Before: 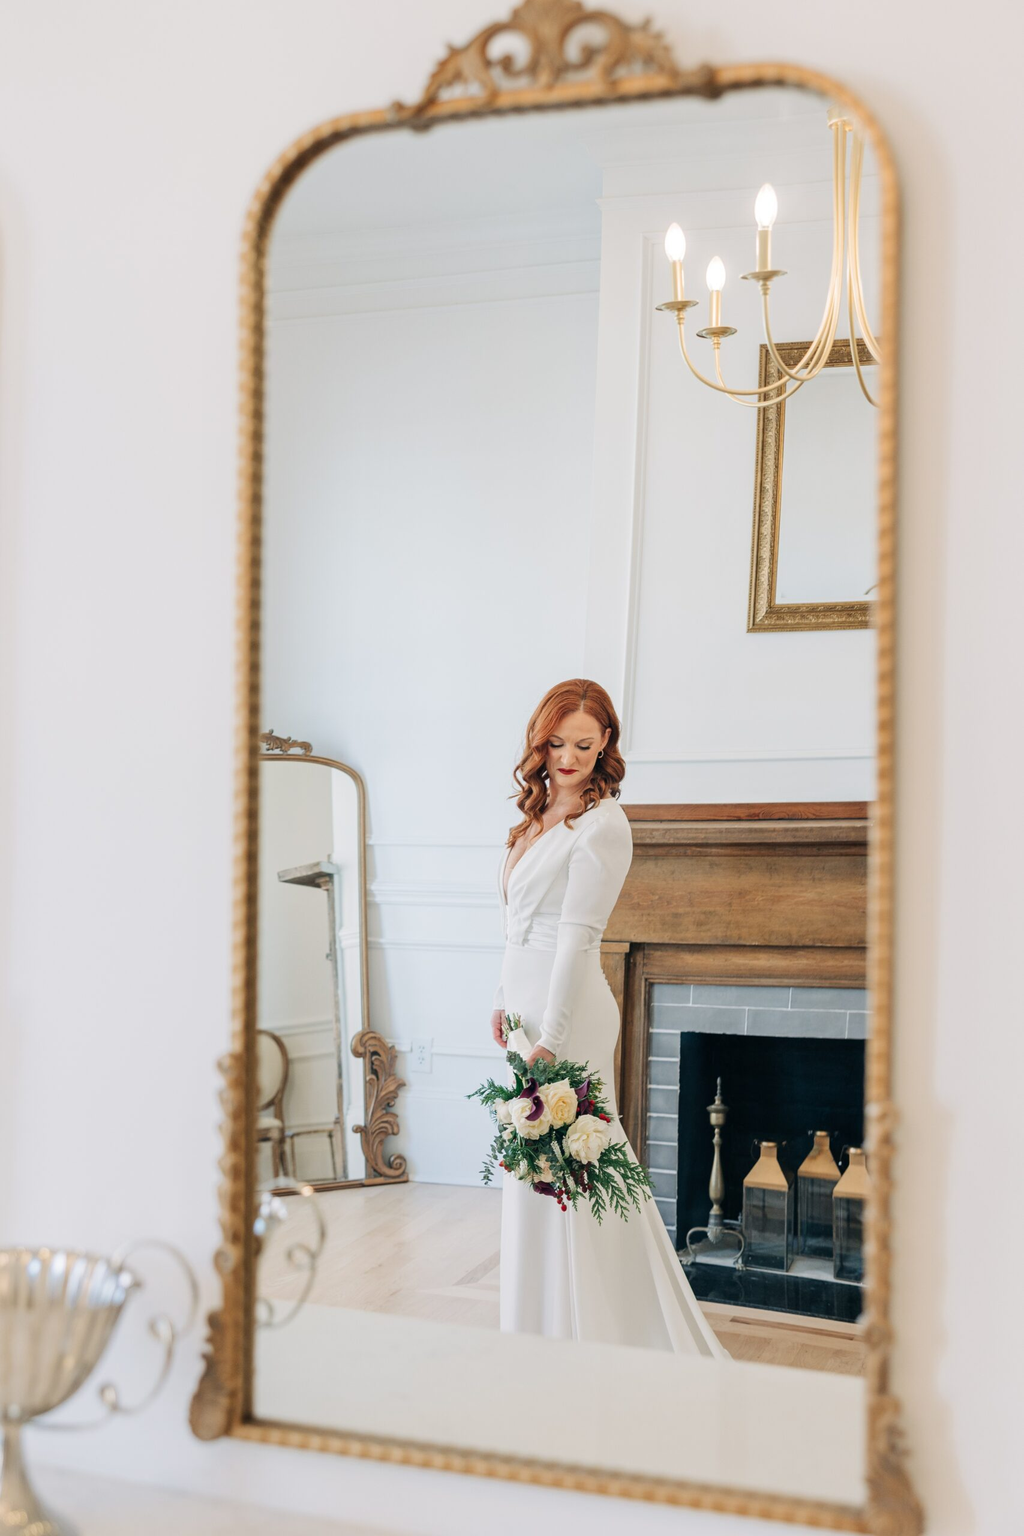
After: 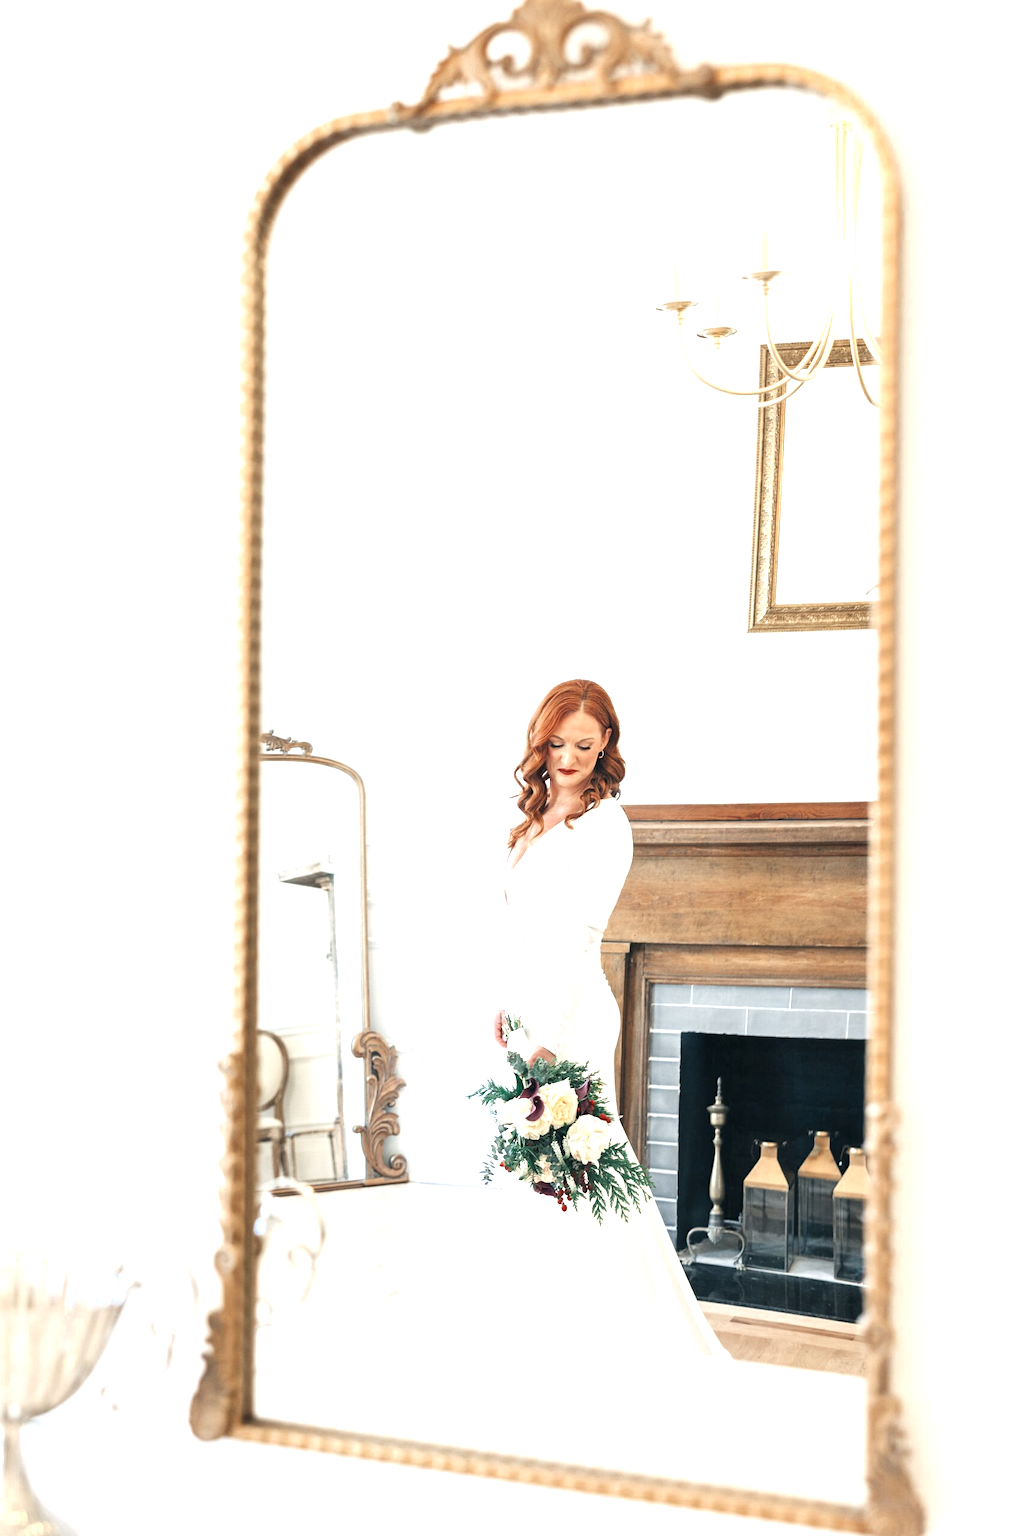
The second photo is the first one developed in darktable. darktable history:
exposure: black level correction 0, exposure 1.2 EV, compensate highlight preservation false
color zones: curves: ch0 [(0, 0.5) (0.125, 0.4) (0.25, 0.5) (0.375, 0.4) (0.5, 0.4) (0.625, 0.35) (0.75, 0.35) (0.875, 0.5)]; ch1 [(0, 0.35) (0.125, 0.45) (0.25, 0.35) (0.375, 0.35) (0.5, 0.35) (0.625, 0.35) (0.75, 0.45) (0.875, 0.35)]; ch2 [(0, 0.6) (0.125, 0.5) (0.25, 0.5) (0.375, 0.6) (0.5, 0.6) (0.625, 0.5) (0.75, 0.5) (0.875, 0.5)]
color correction: saturation 0.98
